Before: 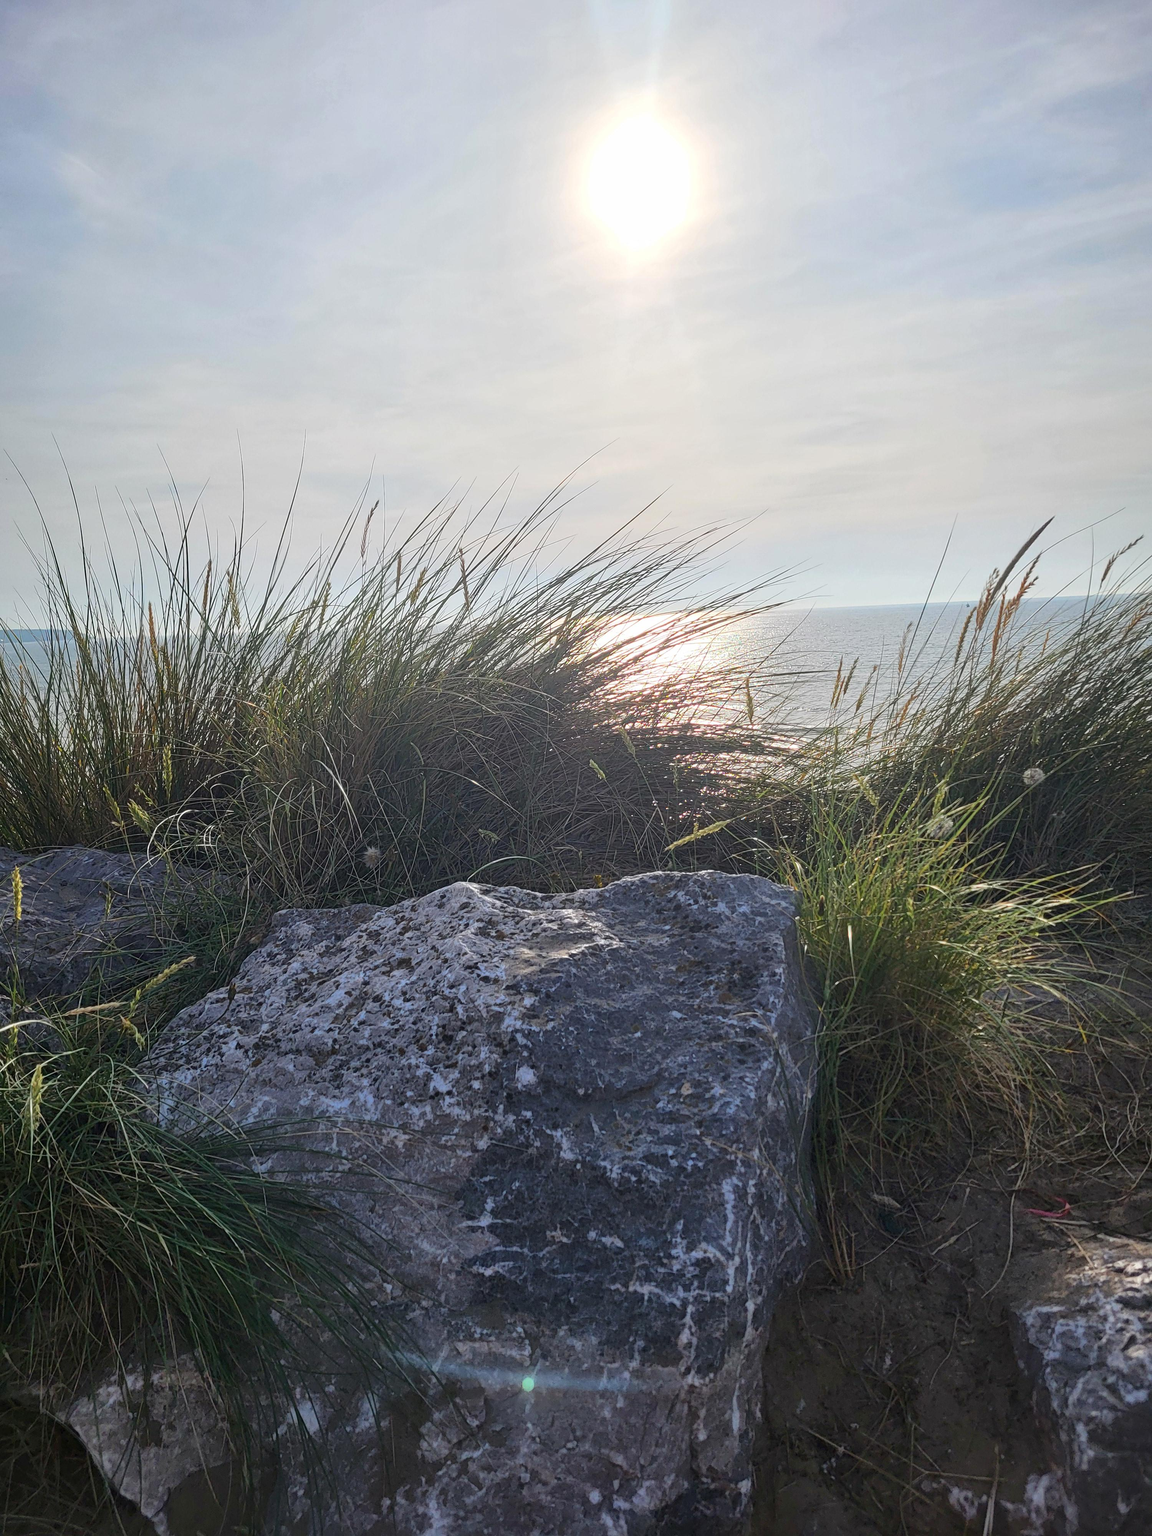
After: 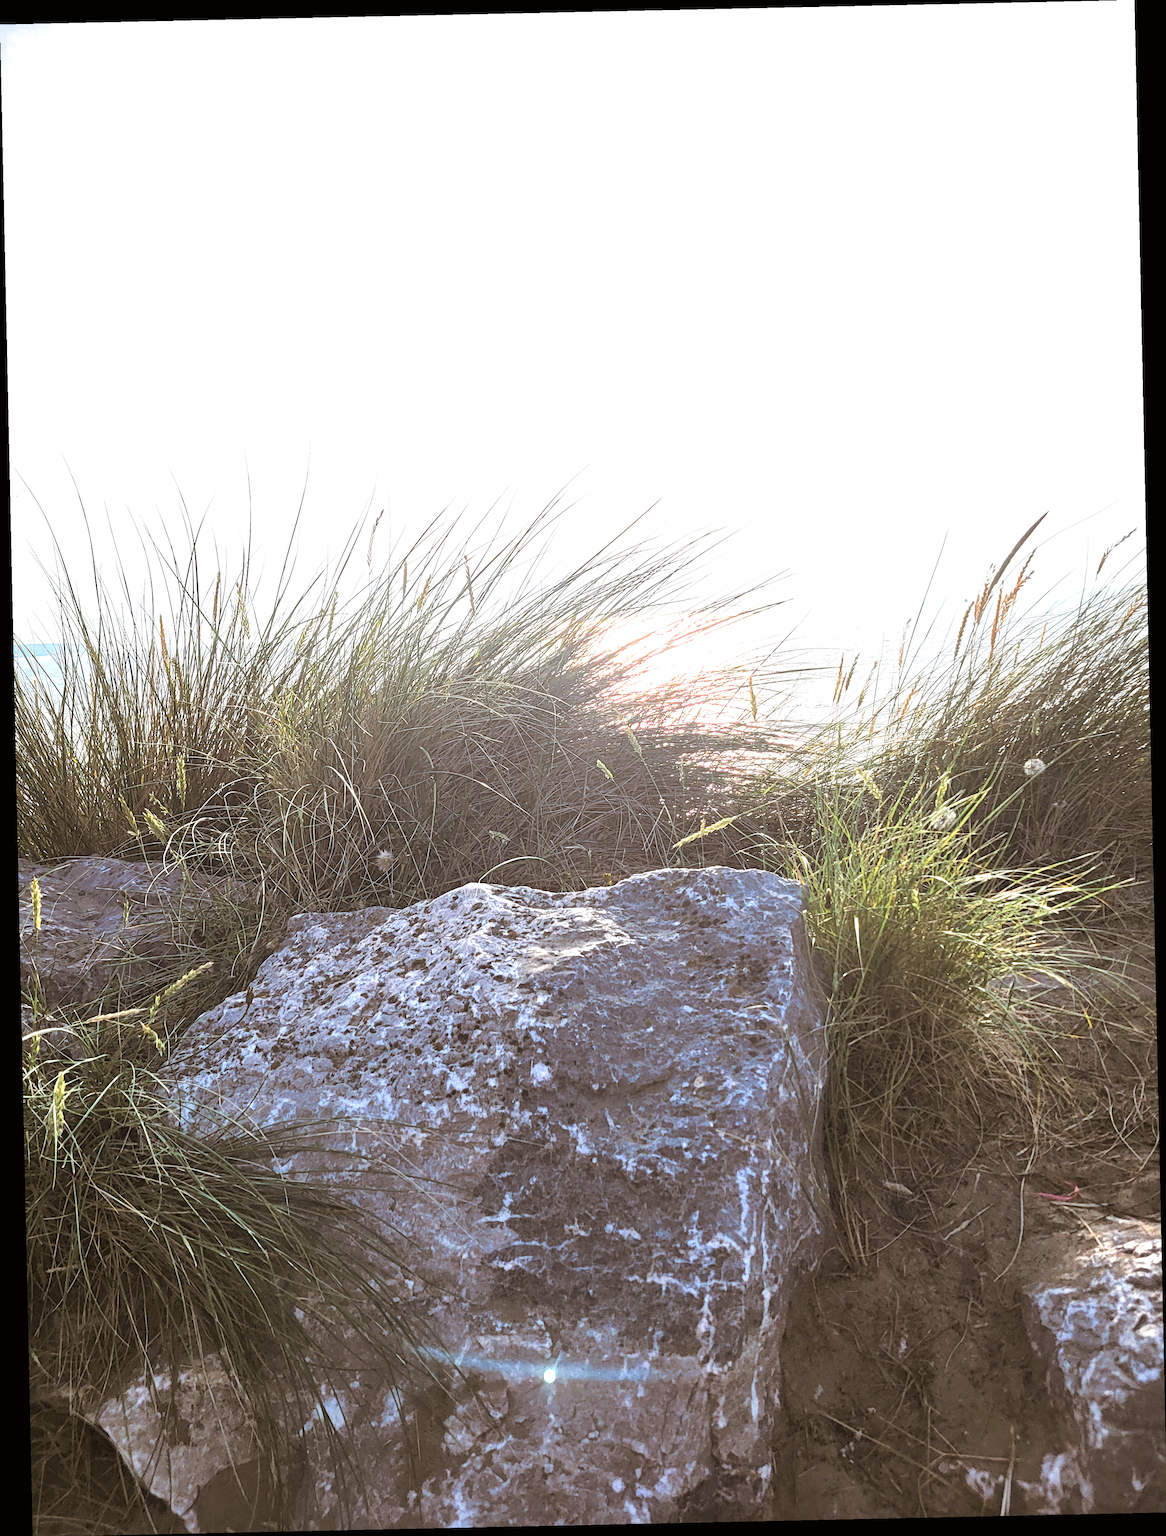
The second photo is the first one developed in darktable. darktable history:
exposure: black level correction 0, exposure 1.45 EV, compensate exposure bias true, compensate highlight preservation false
rotate and perspective: rotation -1.24°, automatic cropping off
split-toning: shadows › hue 32.4°, shadows › saturation 0.51, highlights › hue 180°, highlights › saturation 0, balance -60.17, compress 55.19%
